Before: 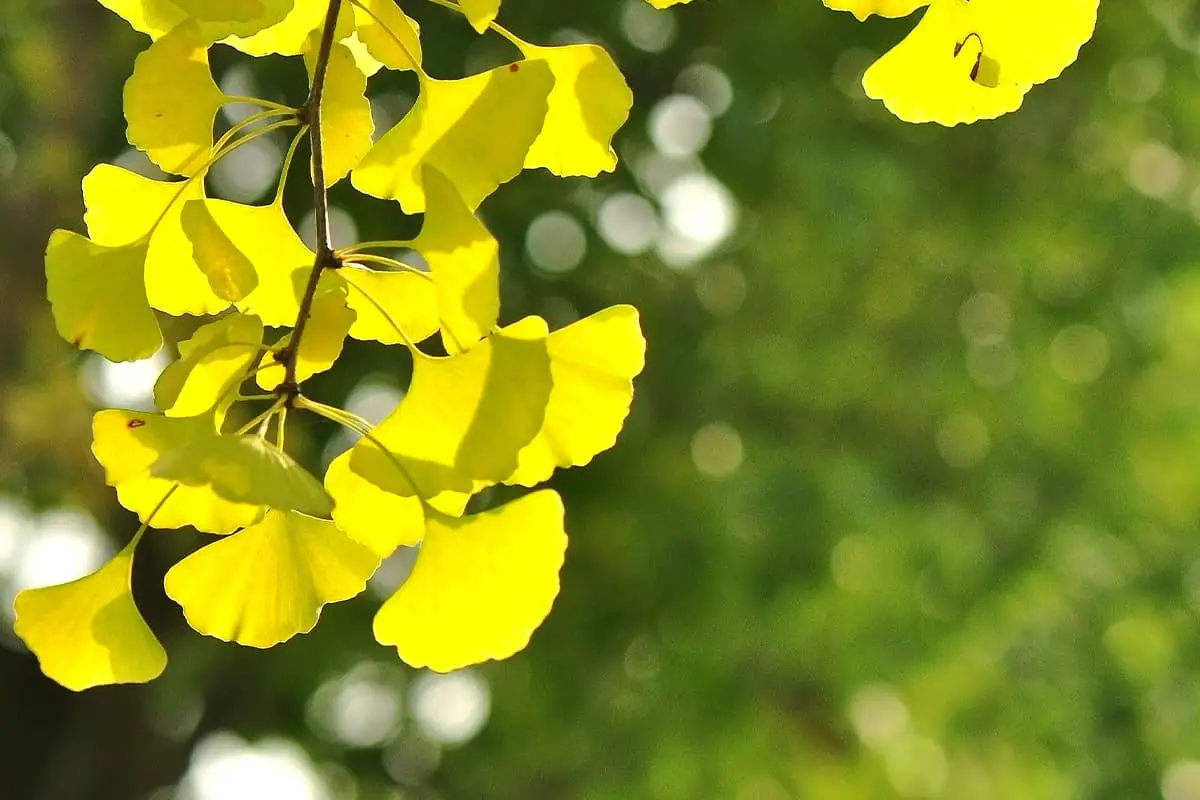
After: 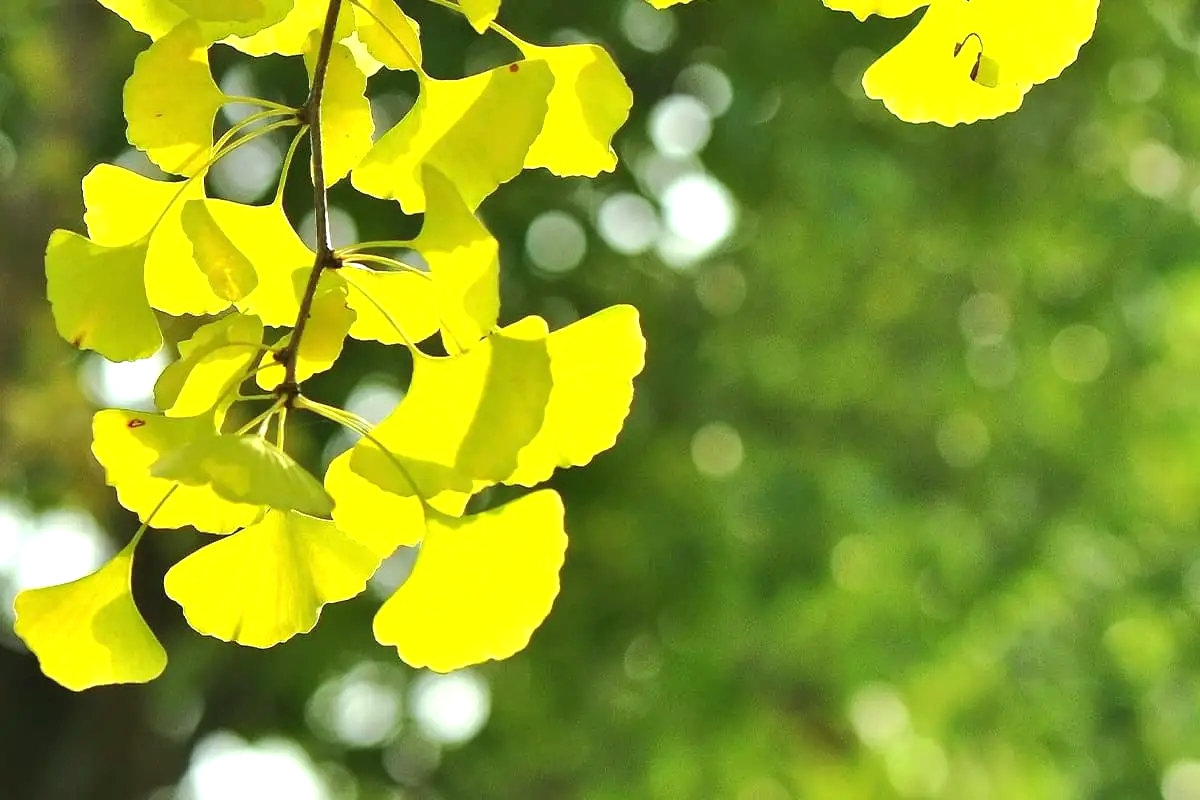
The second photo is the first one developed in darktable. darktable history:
exposure: black level correction 0, exposure 0.5 EV, compensate exposure bias true, compensate highlight preservation false
white balance: red 0.925, blue 1.046
